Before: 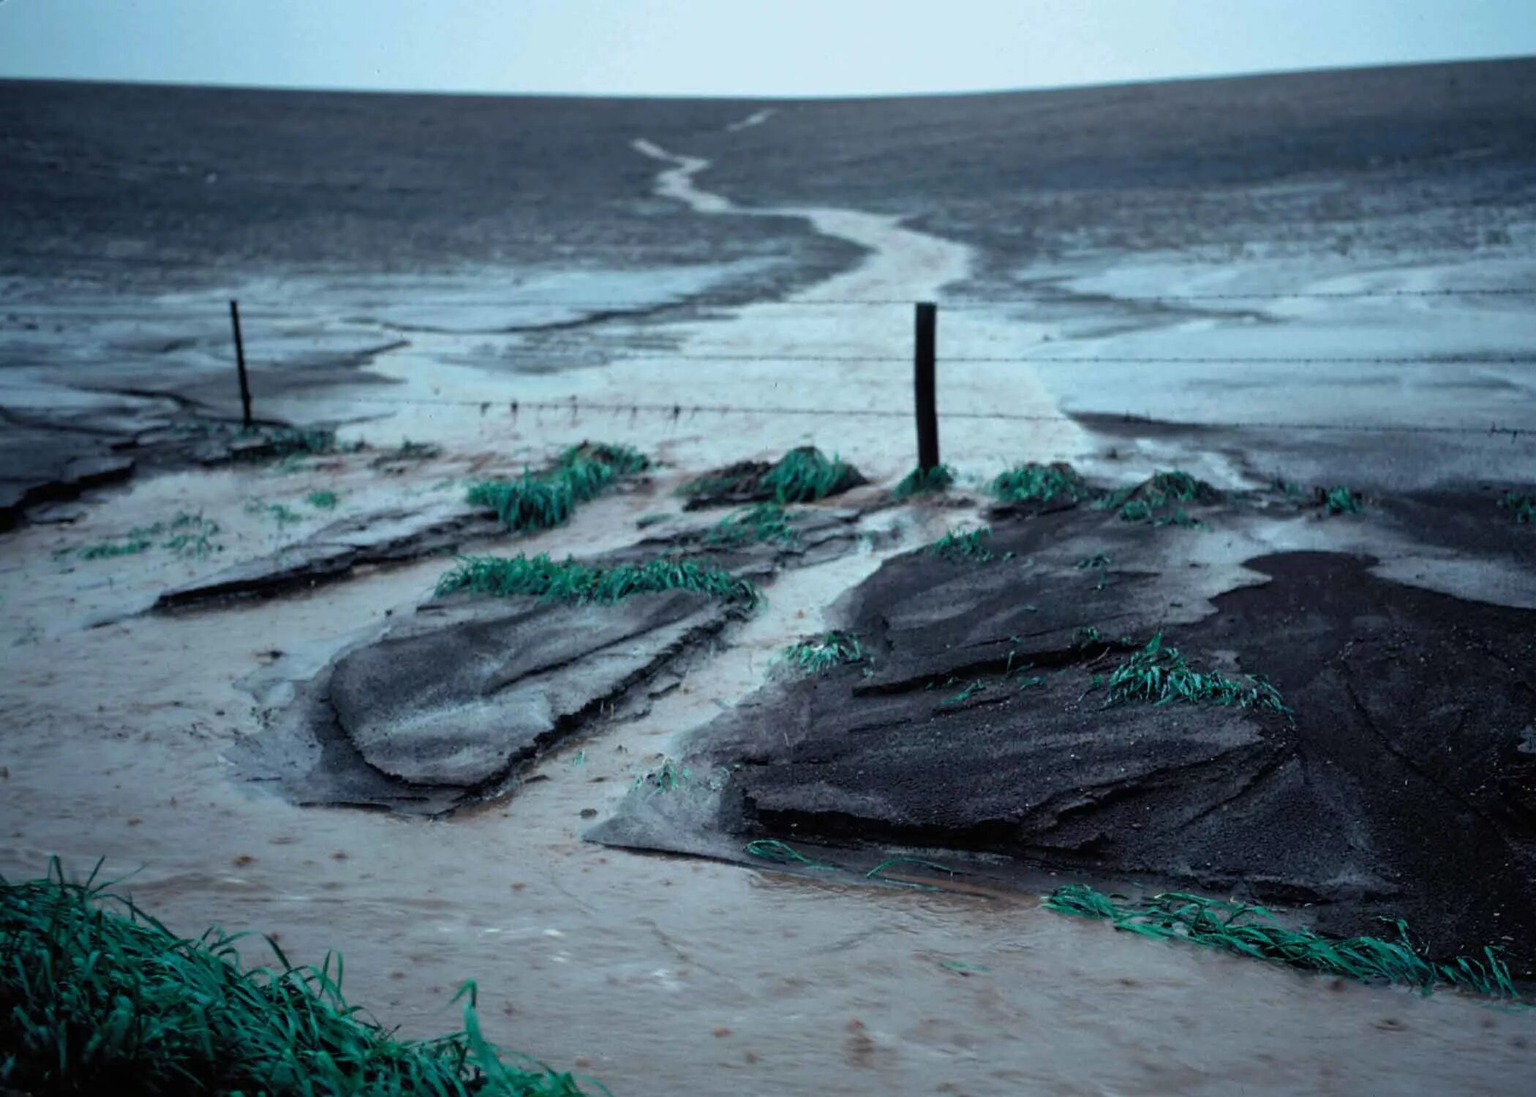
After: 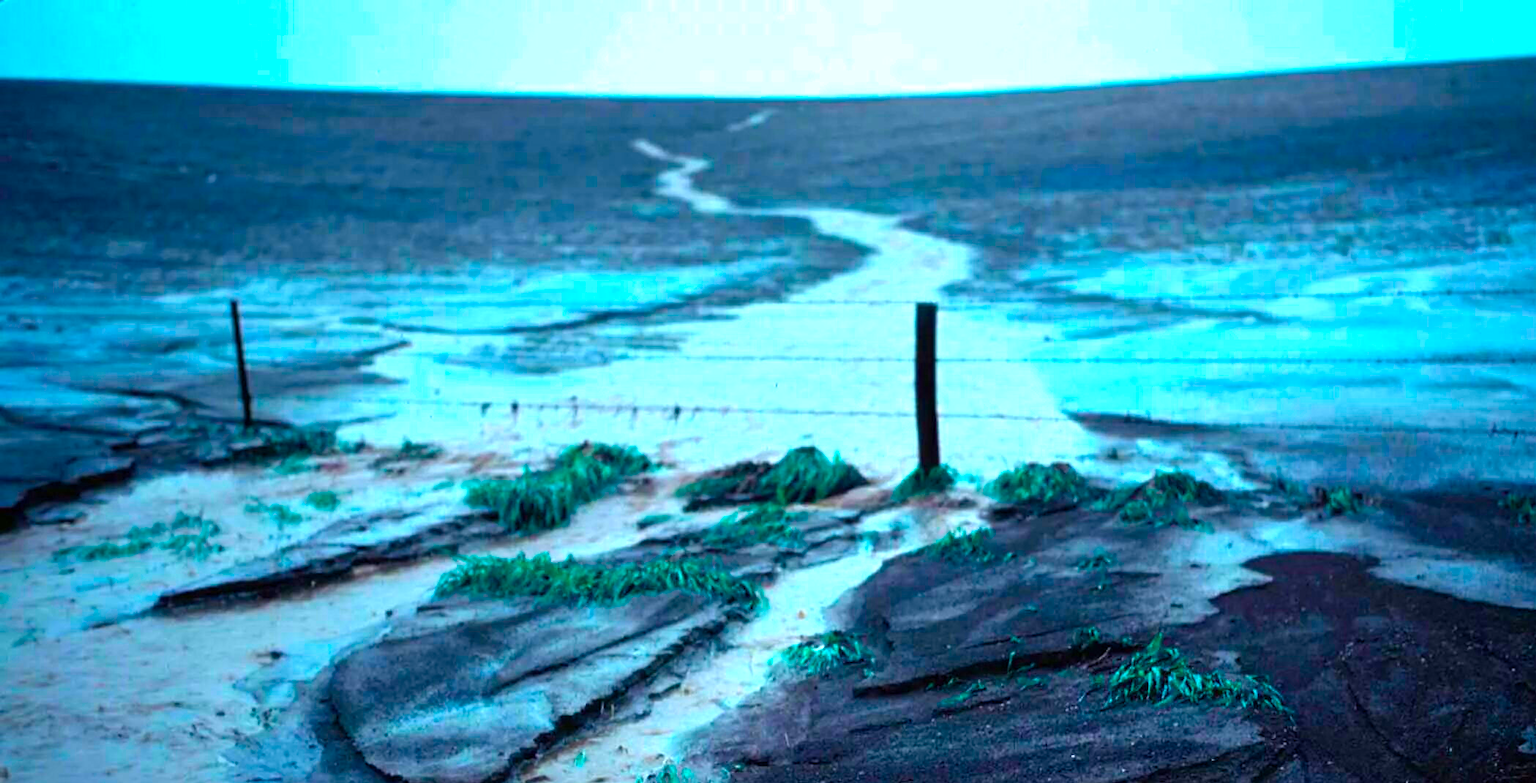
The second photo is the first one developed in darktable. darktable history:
crop: bottom 28.576%
color balance rgb: linear chroma grading › global chroma 42%, perceptual saturation grading › global saturation 42%, perceptual brilliance grading › global brilliance 25%, global vibrance 33%
